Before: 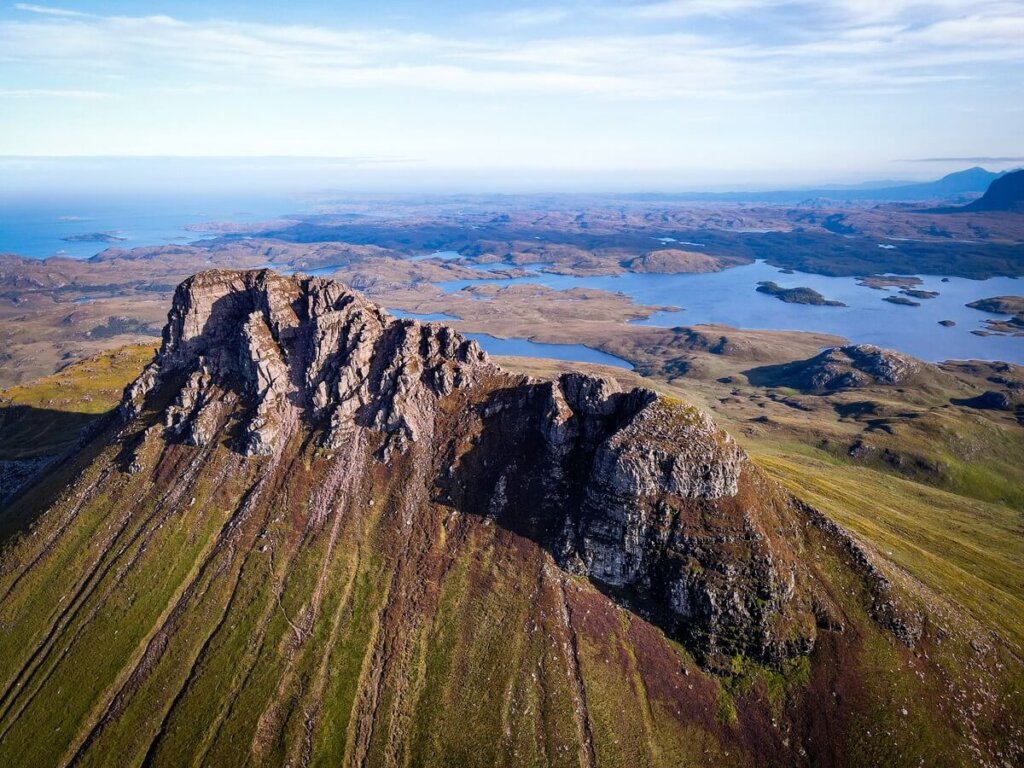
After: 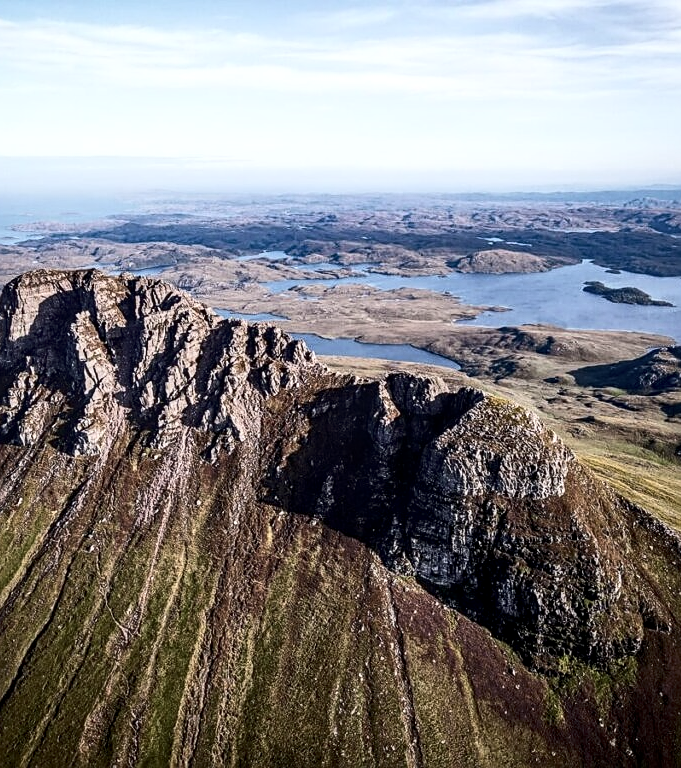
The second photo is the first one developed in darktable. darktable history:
crop: left 16.899%, right 16.556%
local contrast: detail 130%
contrast brightness saturation: contrast 0.25, saturation -0.31
sharpen: on, module defaults
